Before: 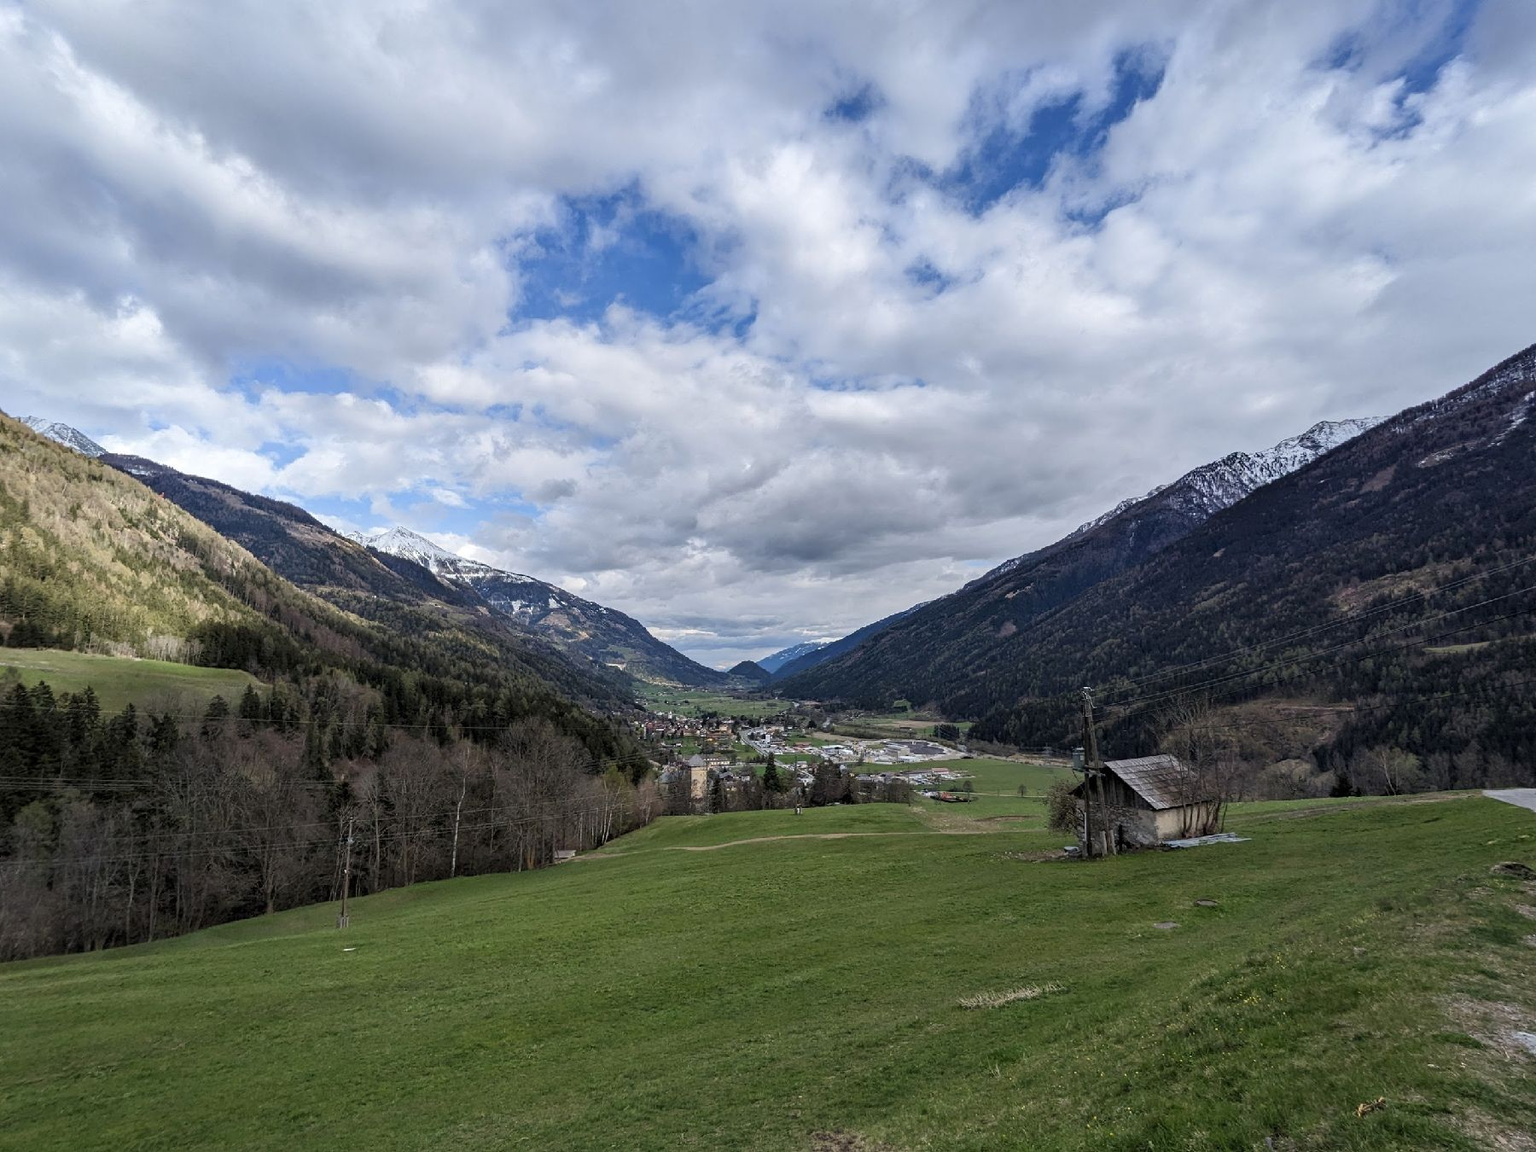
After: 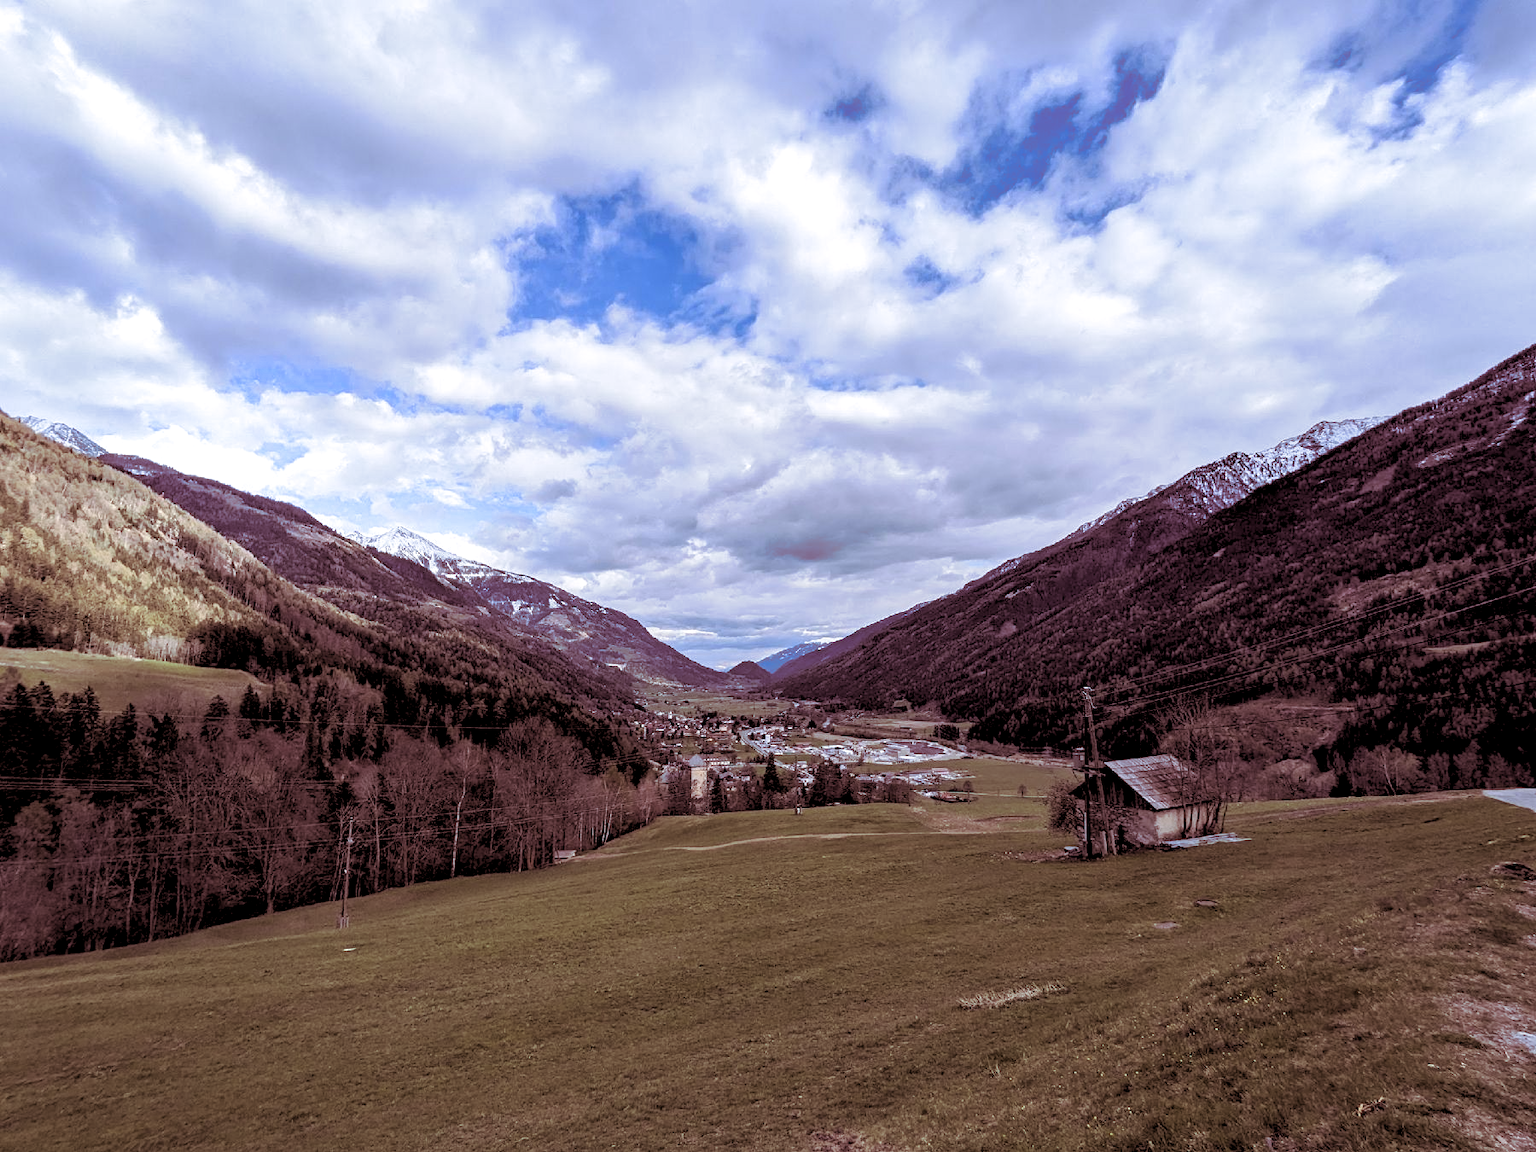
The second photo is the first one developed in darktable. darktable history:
white balance: red 1.004, blue 1.096
split-toning: on, module defaults
rgb levels: levels [[0.013, 0.434, 0.89], [0, 0.5, 1], [0, 0.5, 1]]
